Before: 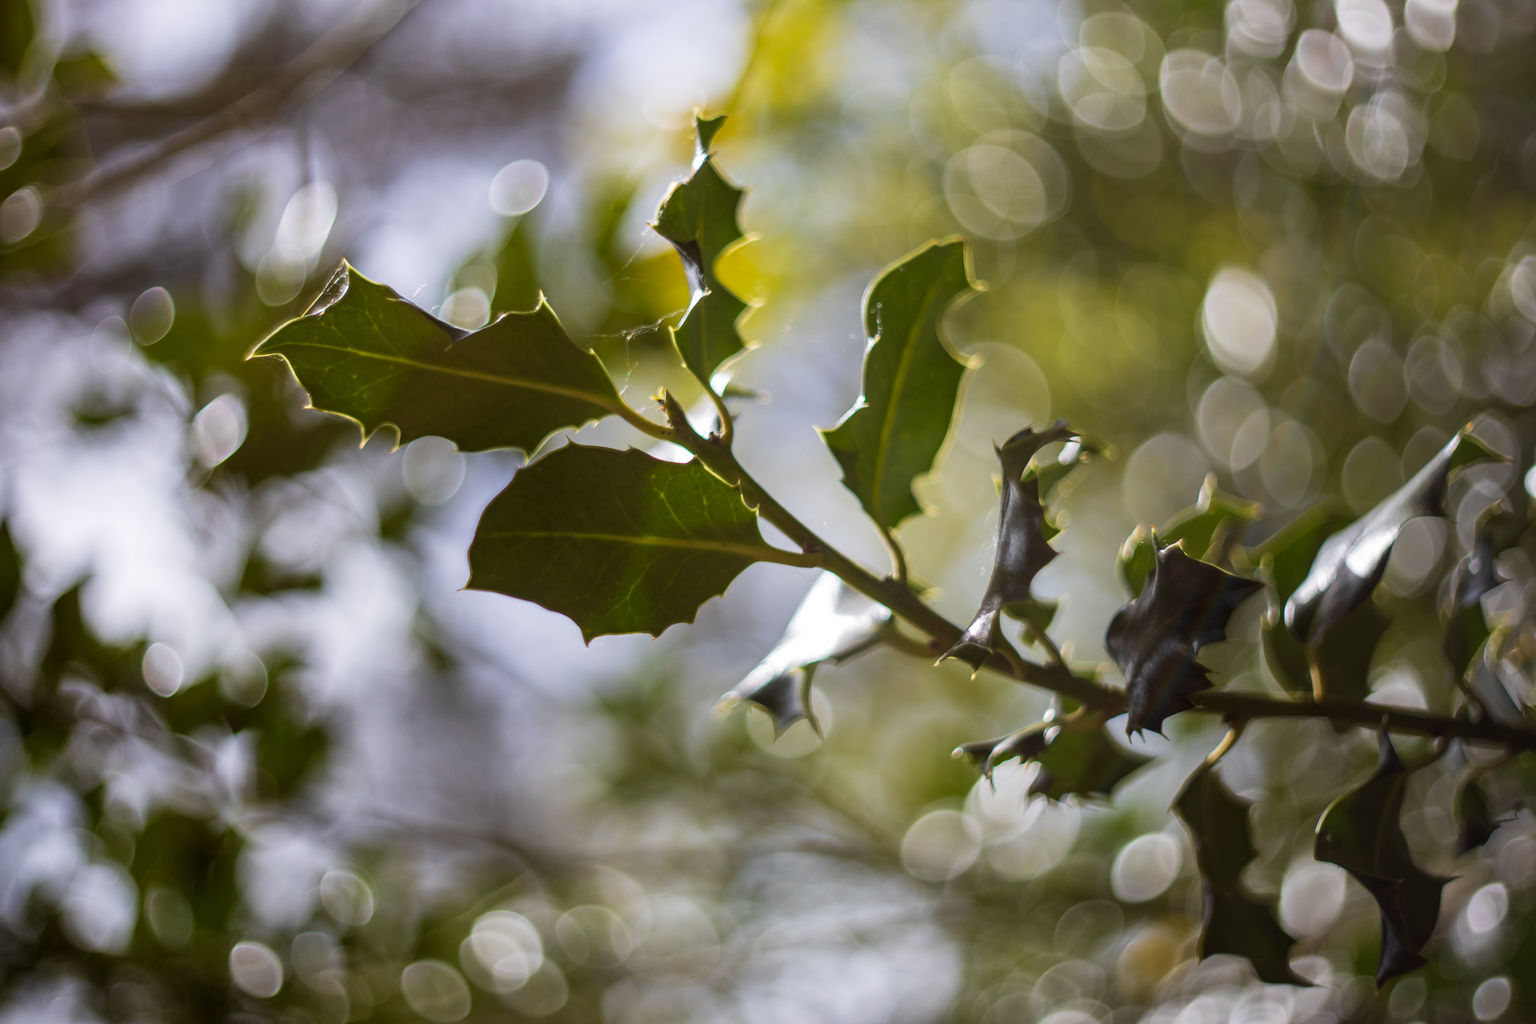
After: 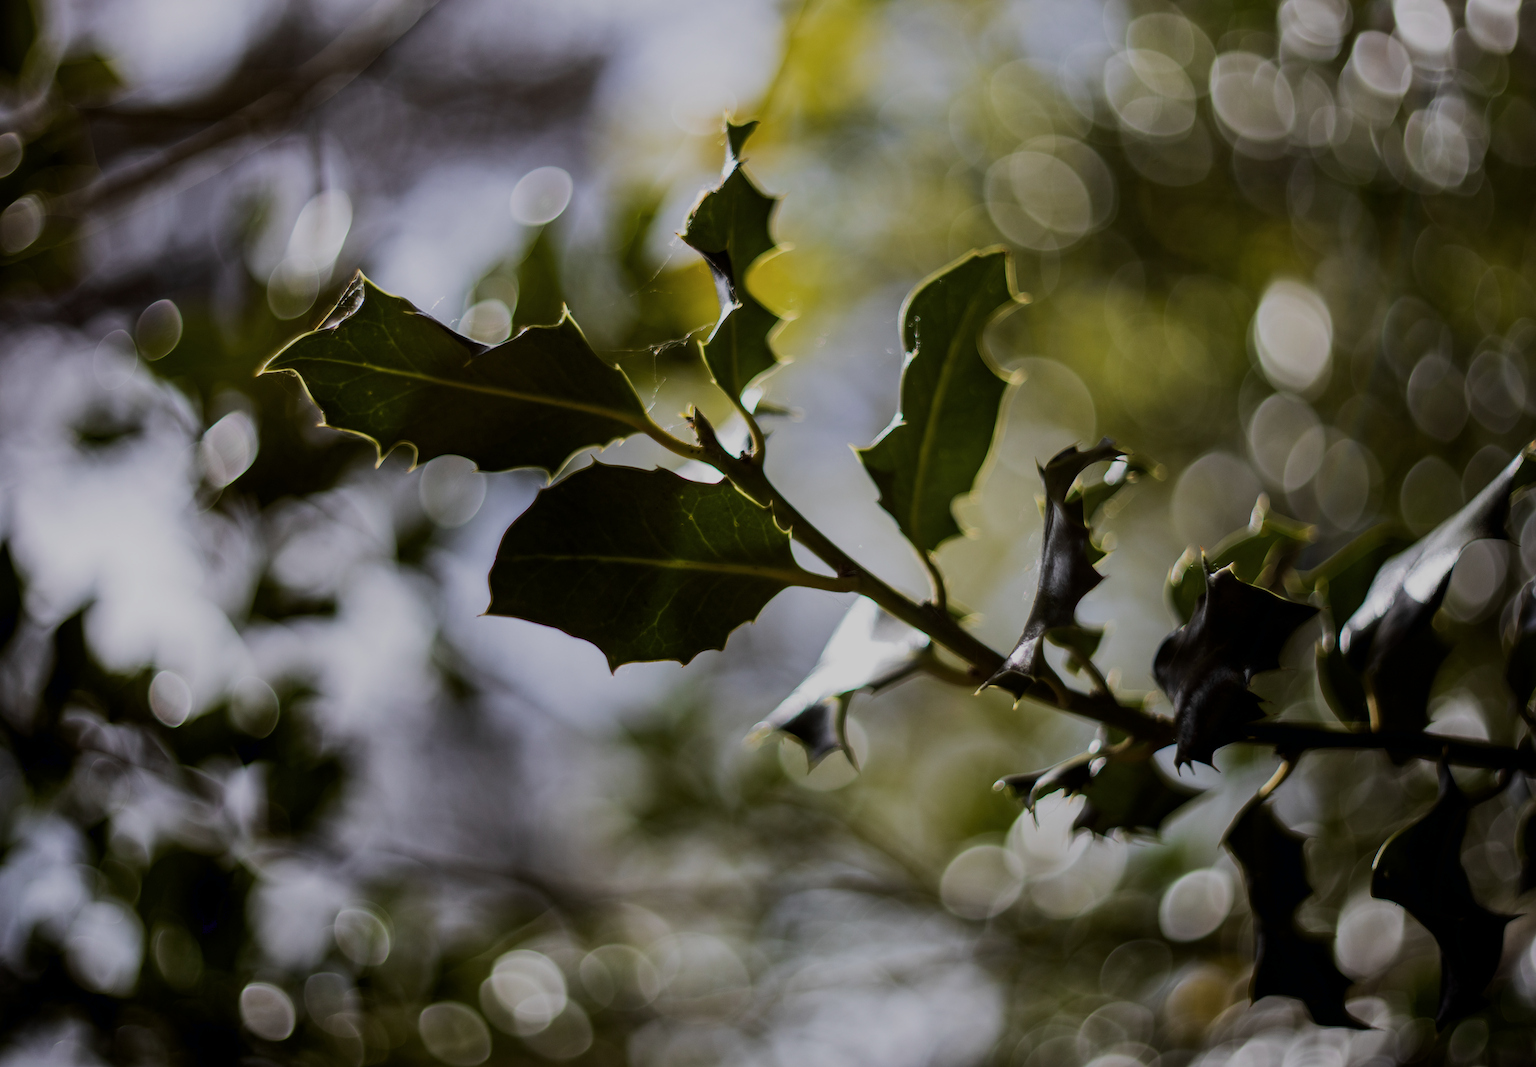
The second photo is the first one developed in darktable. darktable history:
crop: right 4.126%, bottom 0.031%
exposure: black level correction 0.009, exposure -0.637 EV, compensate highlight preservation false
contrast brightness saturation: saturation -0.05
filmic rgb: black relative exposure -7.5 EV, white relative exposure 5 EV, hardness 3.31, contrast 1.3, contrast in shadows safe
